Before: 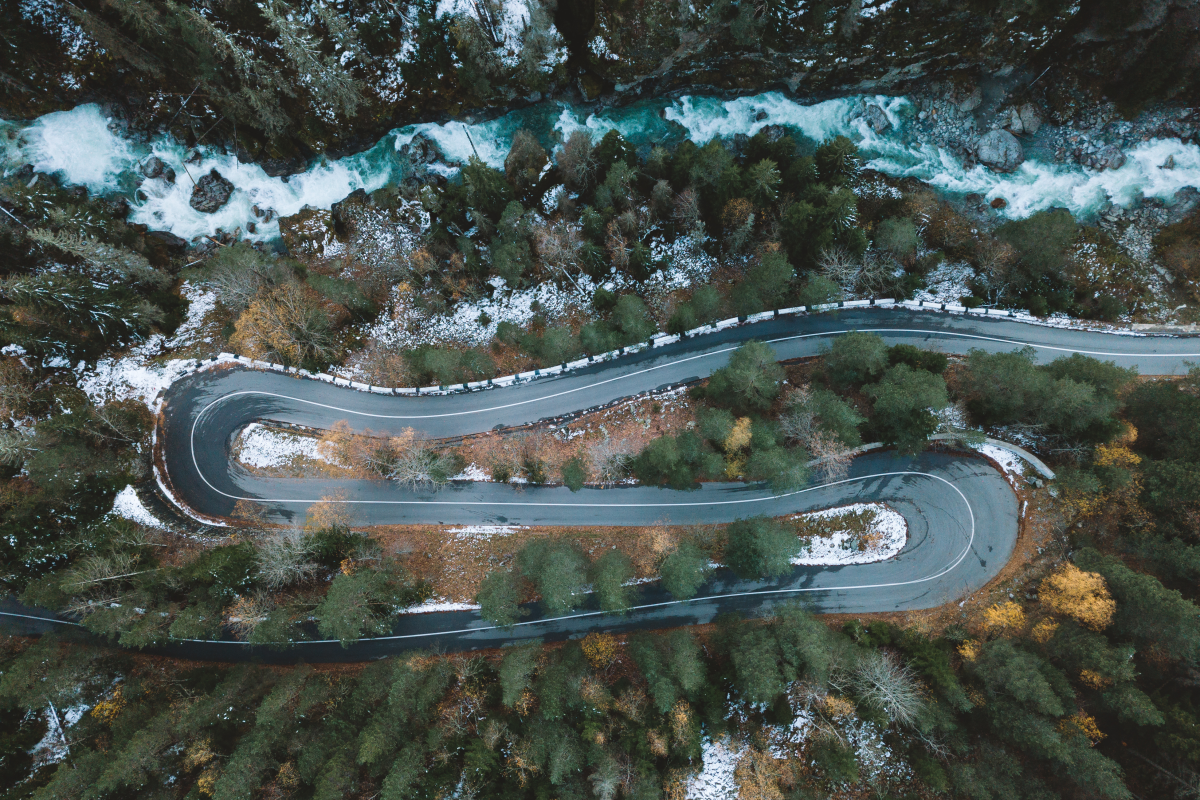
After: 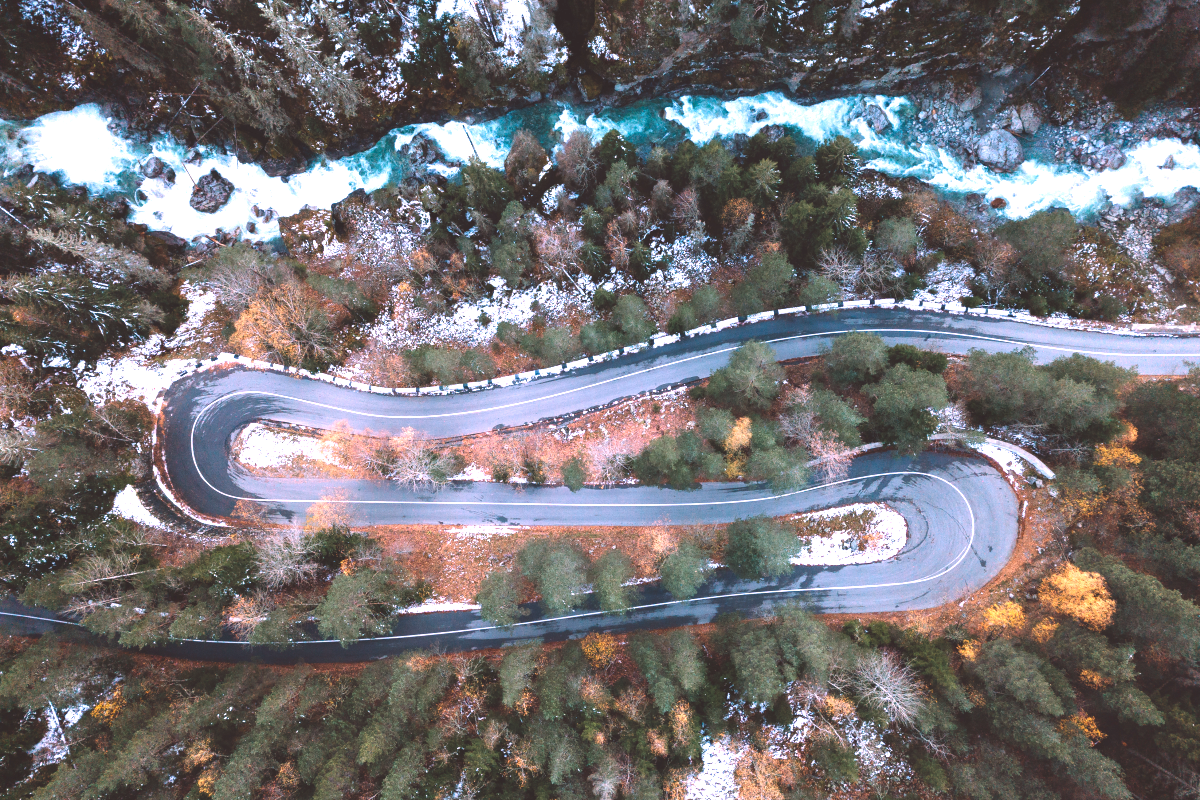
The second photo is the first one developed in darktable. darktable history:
white balance: red 1.188, blue 1.11
exposure: exposure 1 EV, compensate highlight preservation false
